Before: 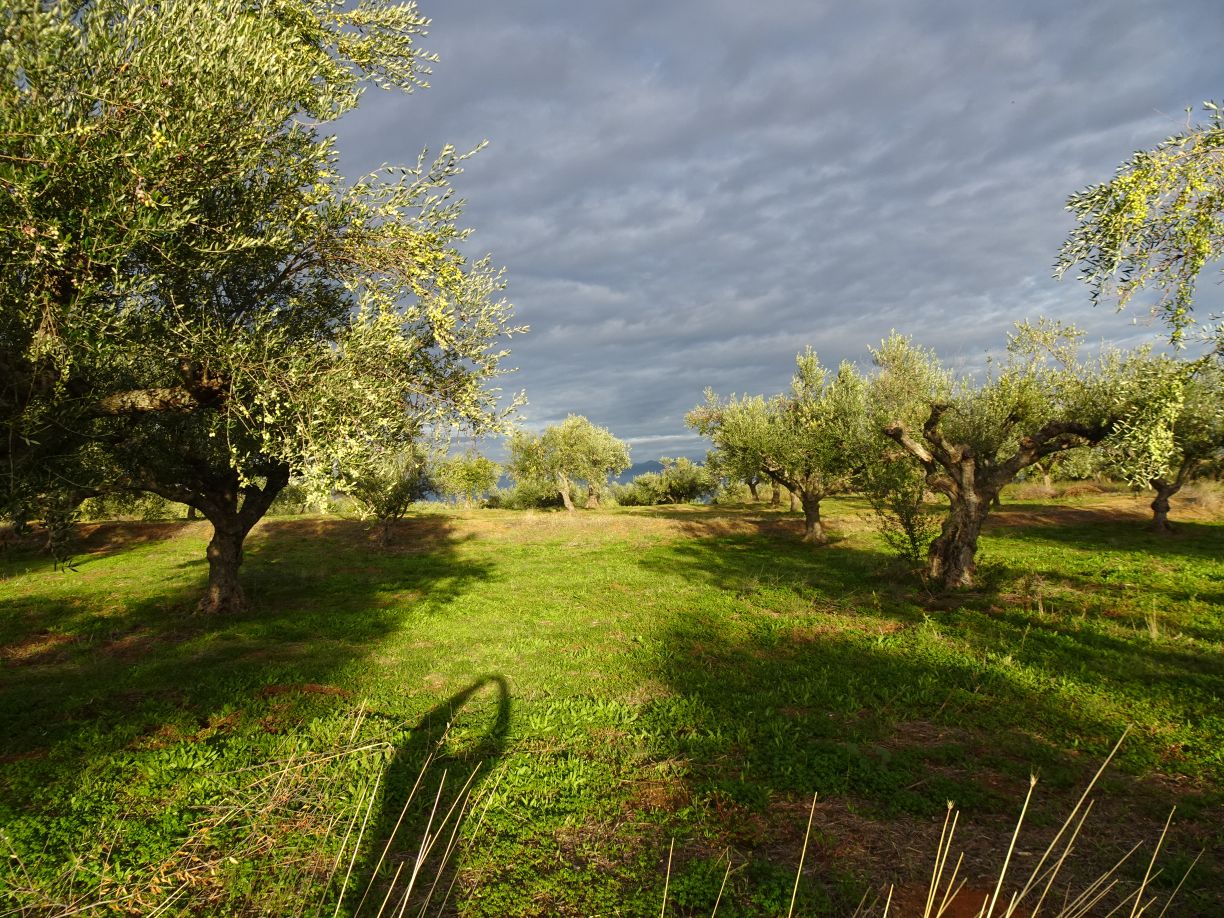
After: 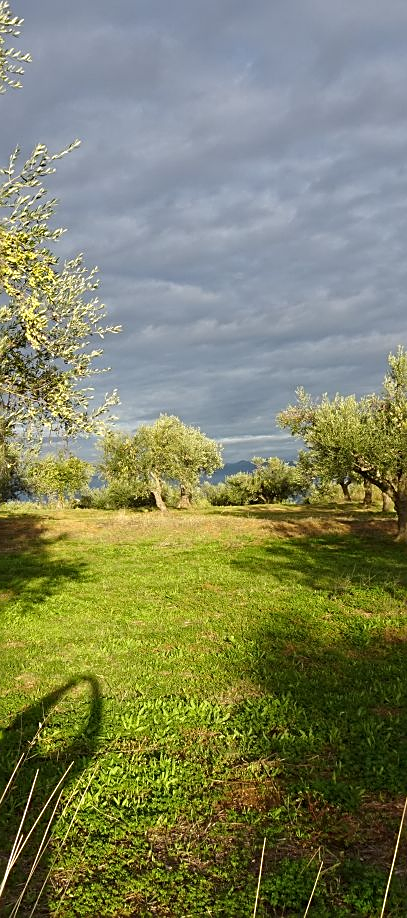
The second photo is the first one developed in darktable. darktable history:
crop: left 33.36%, right 33.36%
sharpen: on, module defaults
